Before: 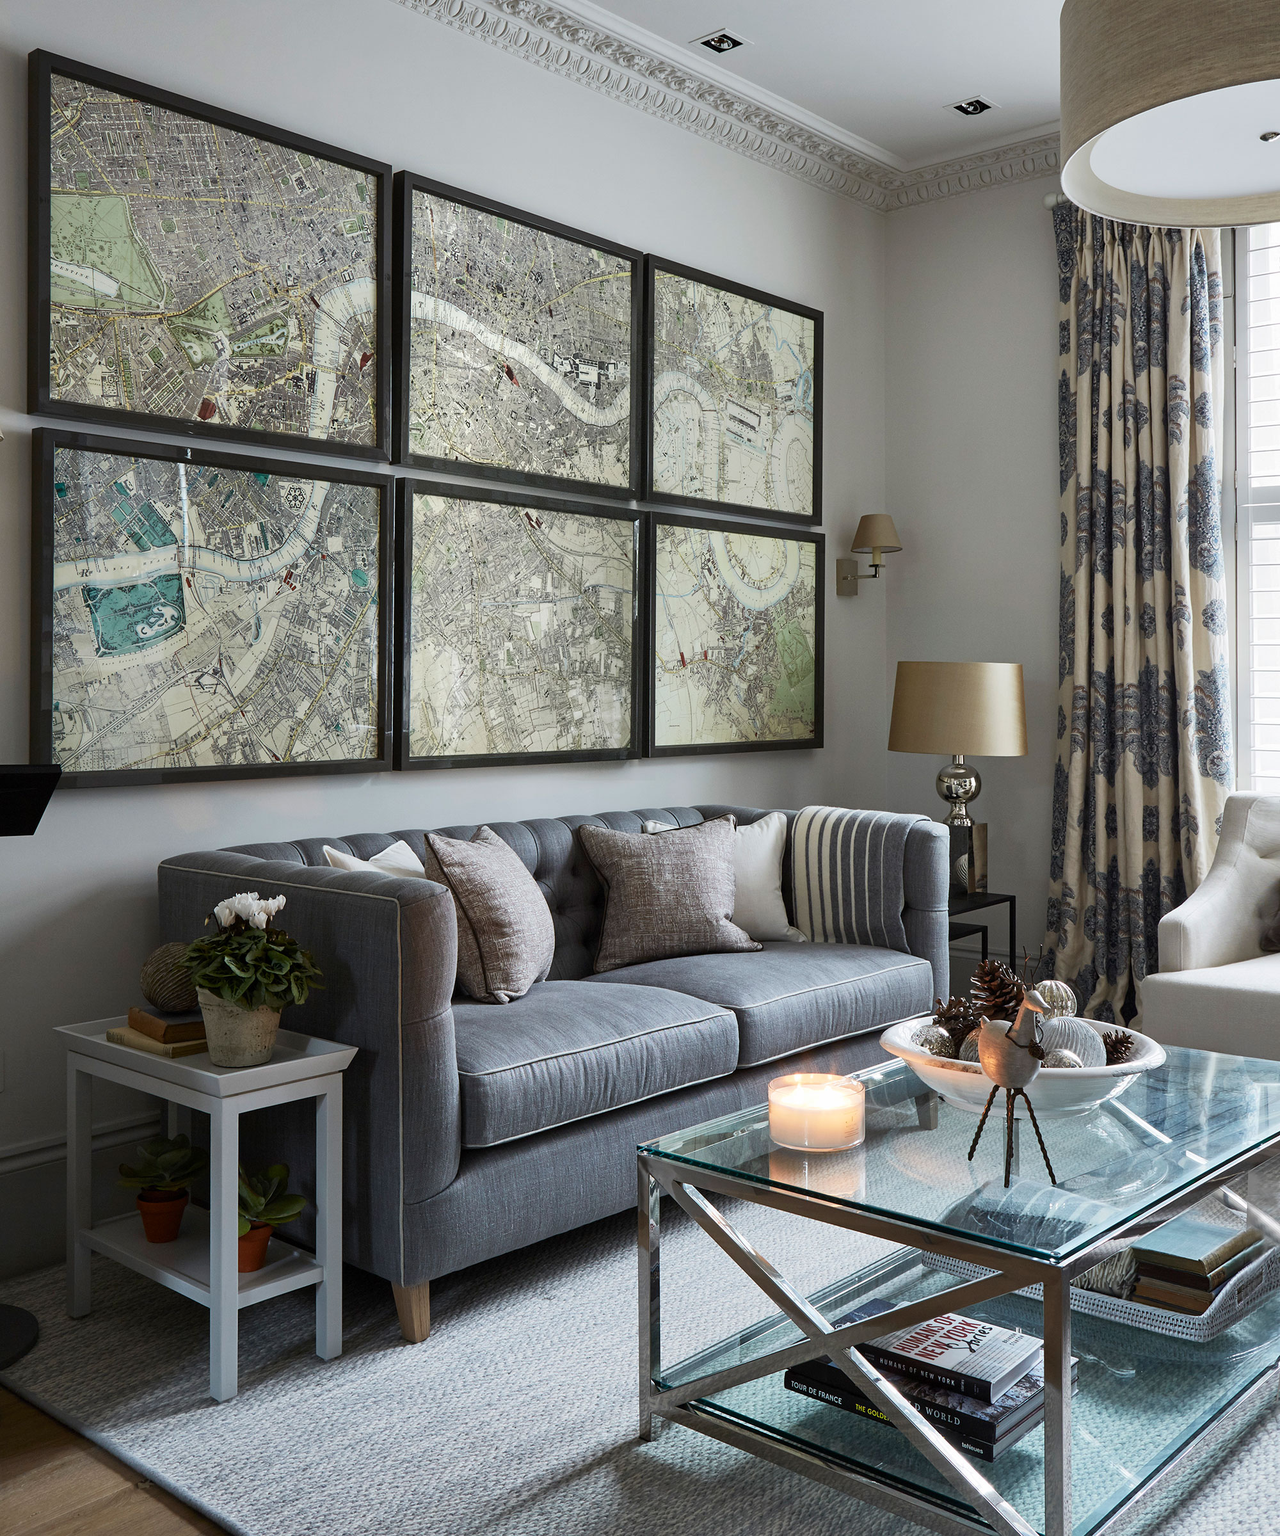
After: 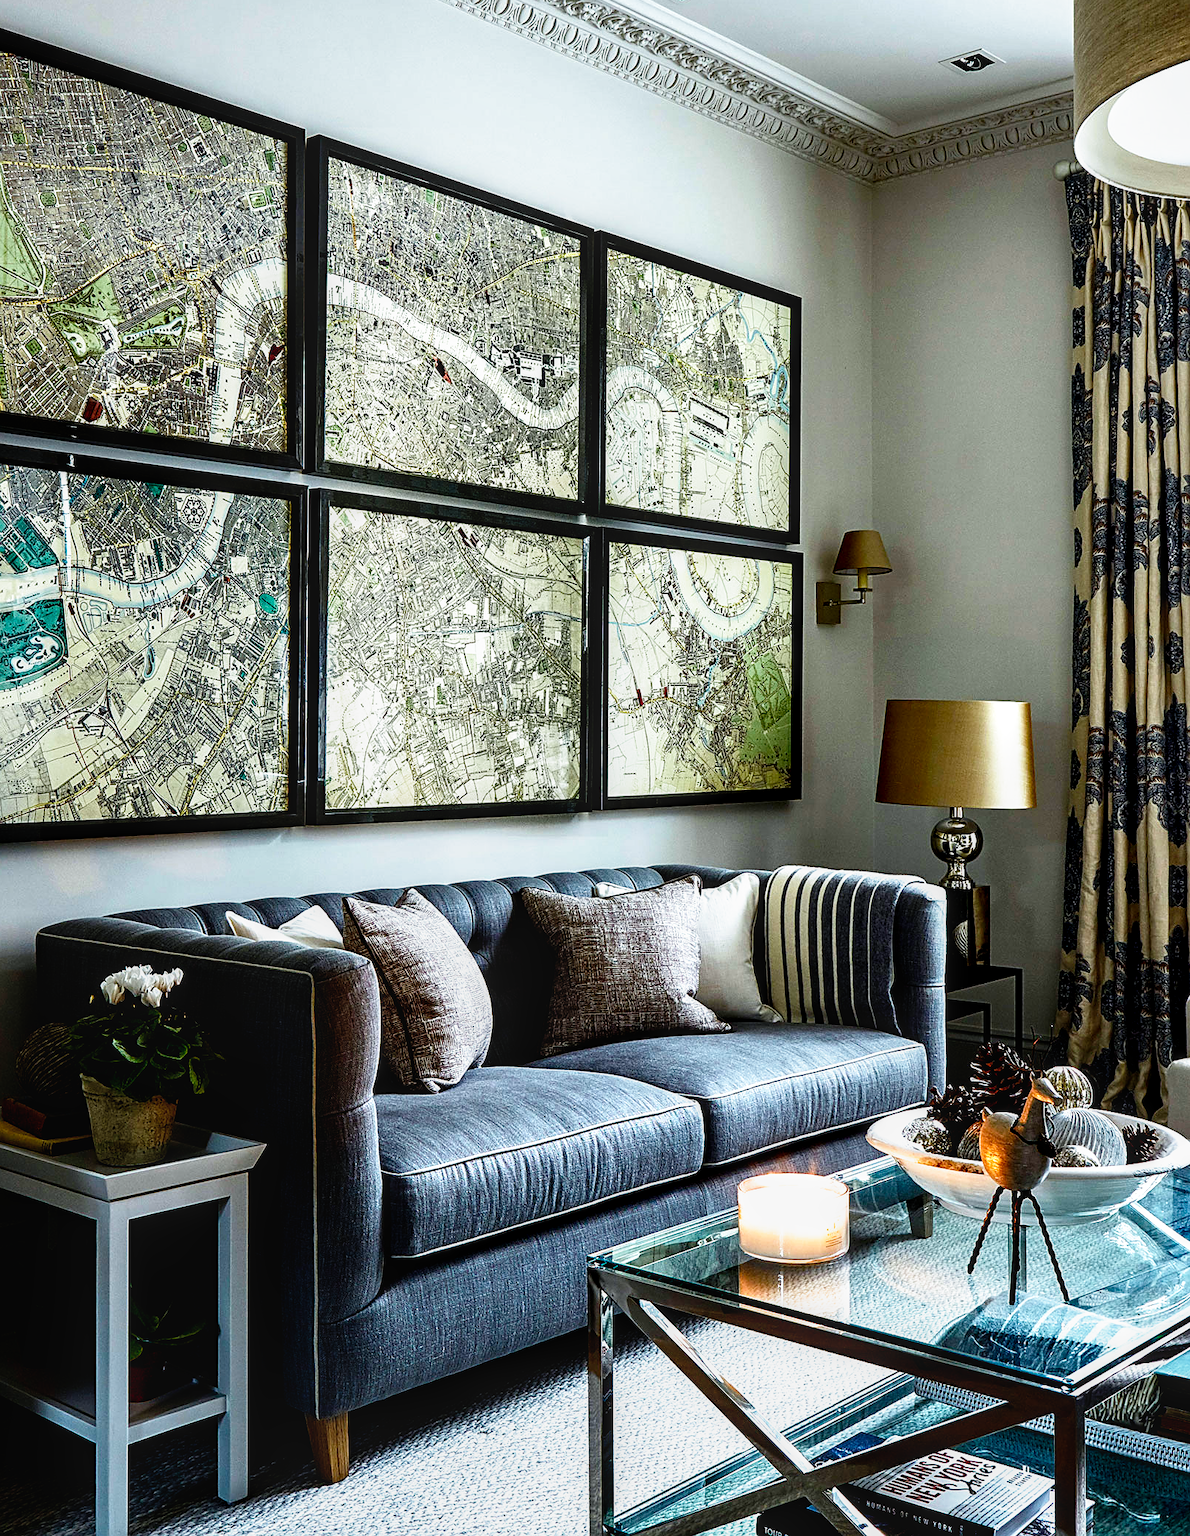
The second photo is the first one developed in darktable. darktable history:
sharpen: on, module defaults
crop: left 9.929%, top 3.475%, right 9.188%, bottom 9.529%
white balance: red 0.978, blue 0.999
local contrast: on, module defaults
filmic rgb: black relative exposure -5.5 EV, white relative exposure 2.5 EV, threshold 3 EV, target black luminance 0%, hardness 4.51, latitude 67.35%, contrast 1.453, shadows ↔ highlights balance -3.52%, preserve chrominance no, color science v4 (2020), contrast in shadows soft, enable highlight reconstruction true
color balance rgb: linear chroma grading › global chroma 16.62%, perceptual saturation grading › highlights -8.63%, perceptual saturation grading › mid-tones 18.66%, perceptual saturation grading › shadows 28.49%, perceptual brilliance grading › highlights 14.22%, perceptual brilliance grading › shadows -18.96%, global vibrance 27.71%
contrast brightness saturation: contrast 0.07
